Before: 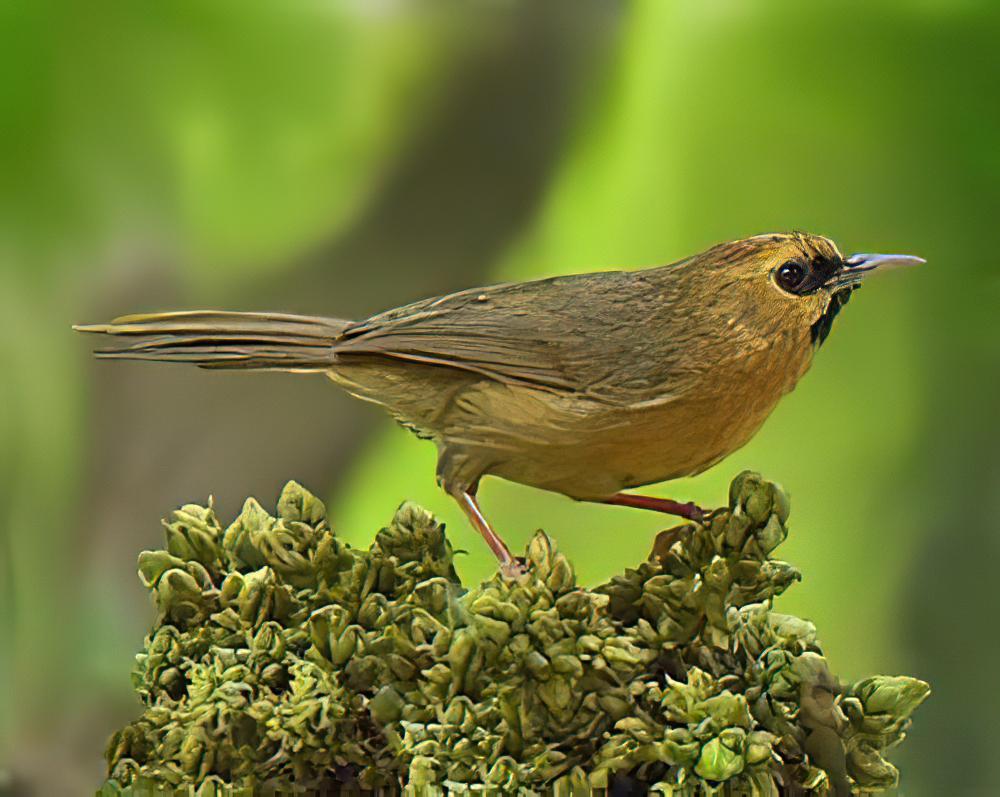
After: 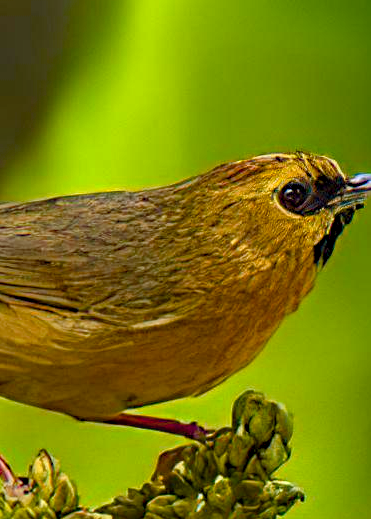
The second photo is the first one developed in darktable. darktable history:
tone equalizer: on, module defaults
haze removal: strength 0.297, distance 0.247, compatibility mode true, adaptive false
contrast brightness saturation: saturation -0.069
color balance rgb: linear chroma grading › global chroma 14.365%, perceptual saturation grading › global saturation 34.835%, perceptual saturation grading › highlights -29.916%, perceptual saturation grading › shadows 35.77%, global vibrance 20%
crop and rotate: left 49.705%, top 10.128%, right 13.149%, bottom 24.663%
local contrast: on, module defaults
